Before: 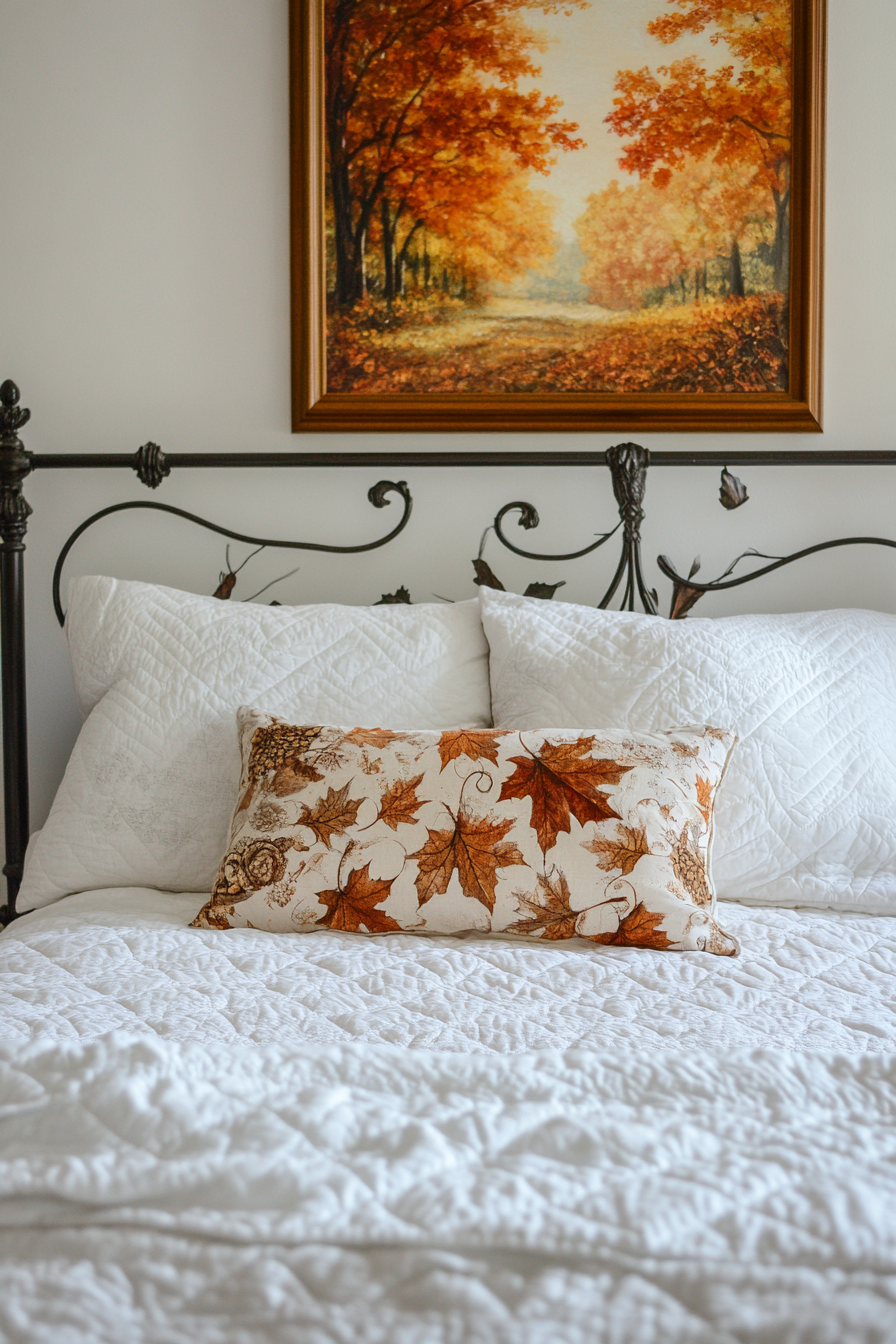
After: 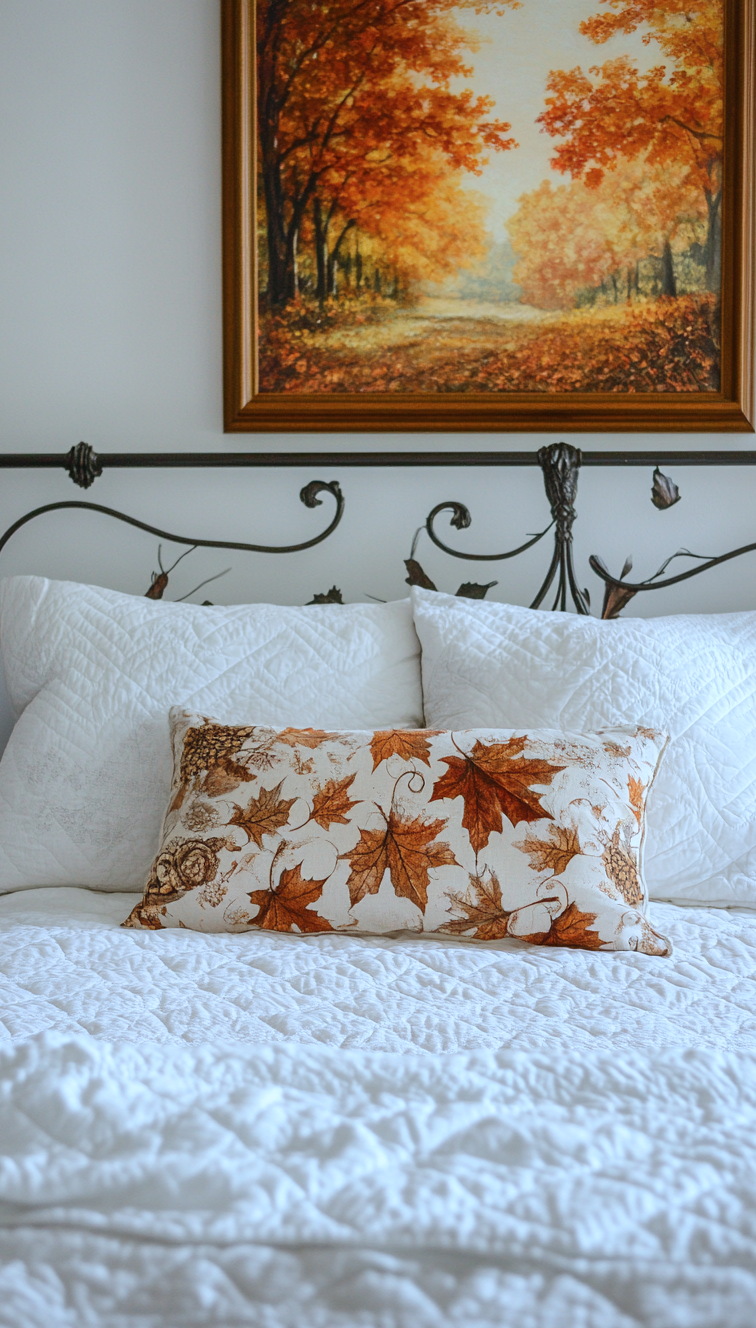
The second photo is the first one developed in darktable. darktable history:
color calibration: illuminant custom, x 0.368, y 0.373, temperature 4330.32 K
contrast equalizer: y [[0.5, 0.5, 0.472, 0.5, 0.5, 0.5], [0.5 ×6], [0.5 ×6], [0 ×6], [0 ×6]]
crop: left 7.598%, right 7.873%
